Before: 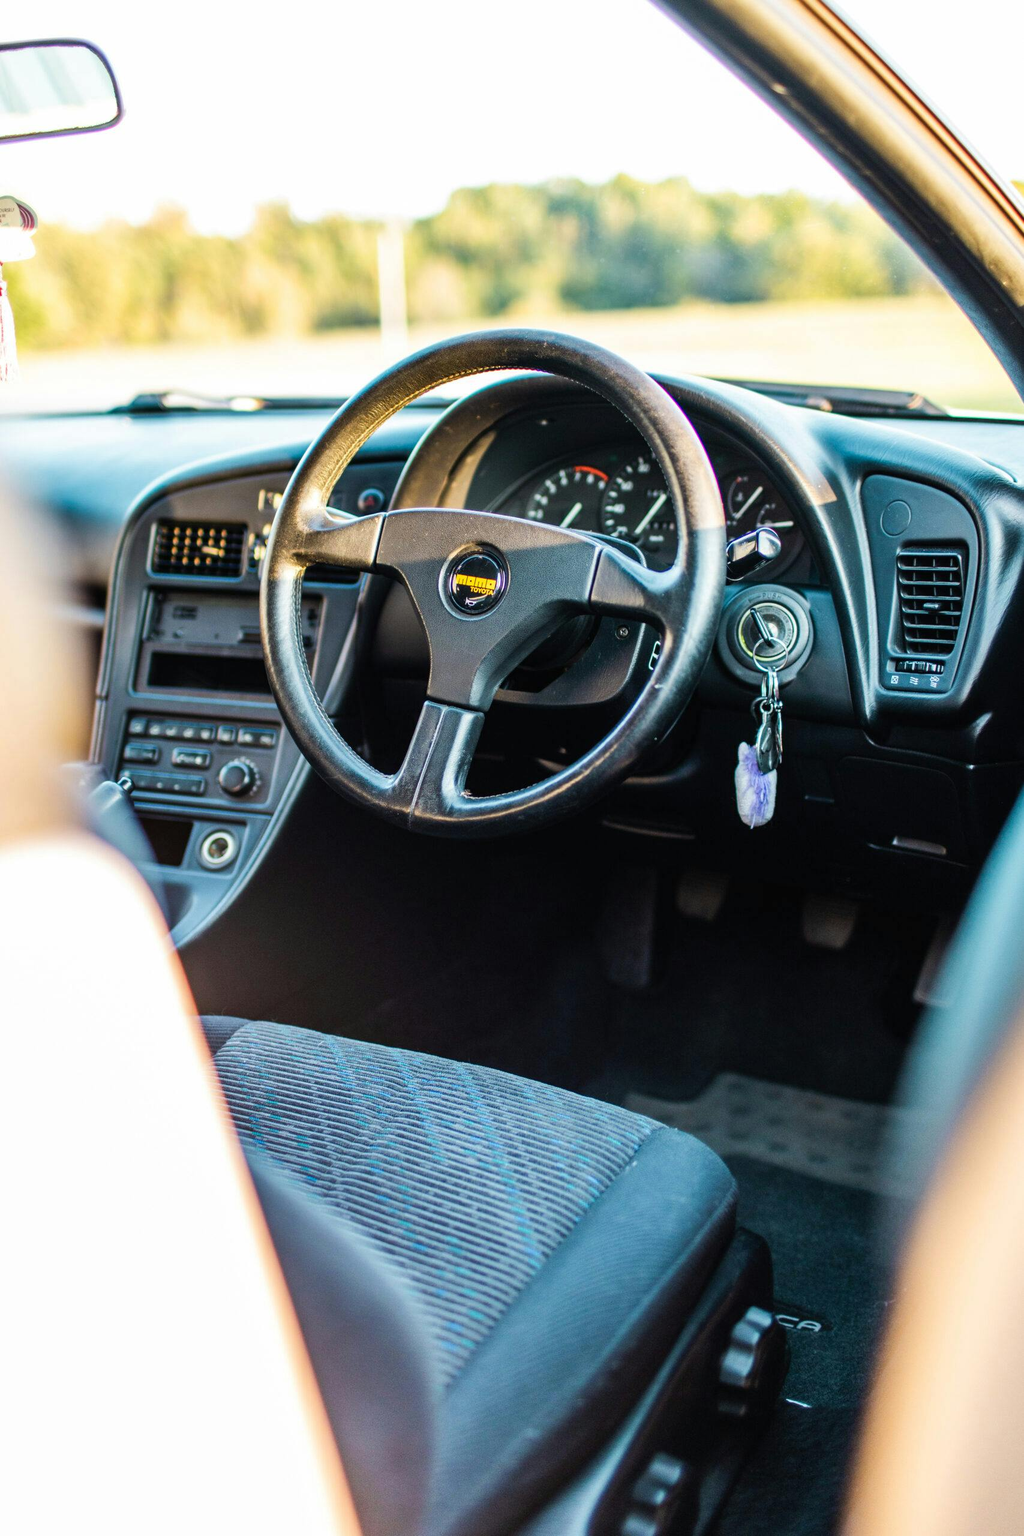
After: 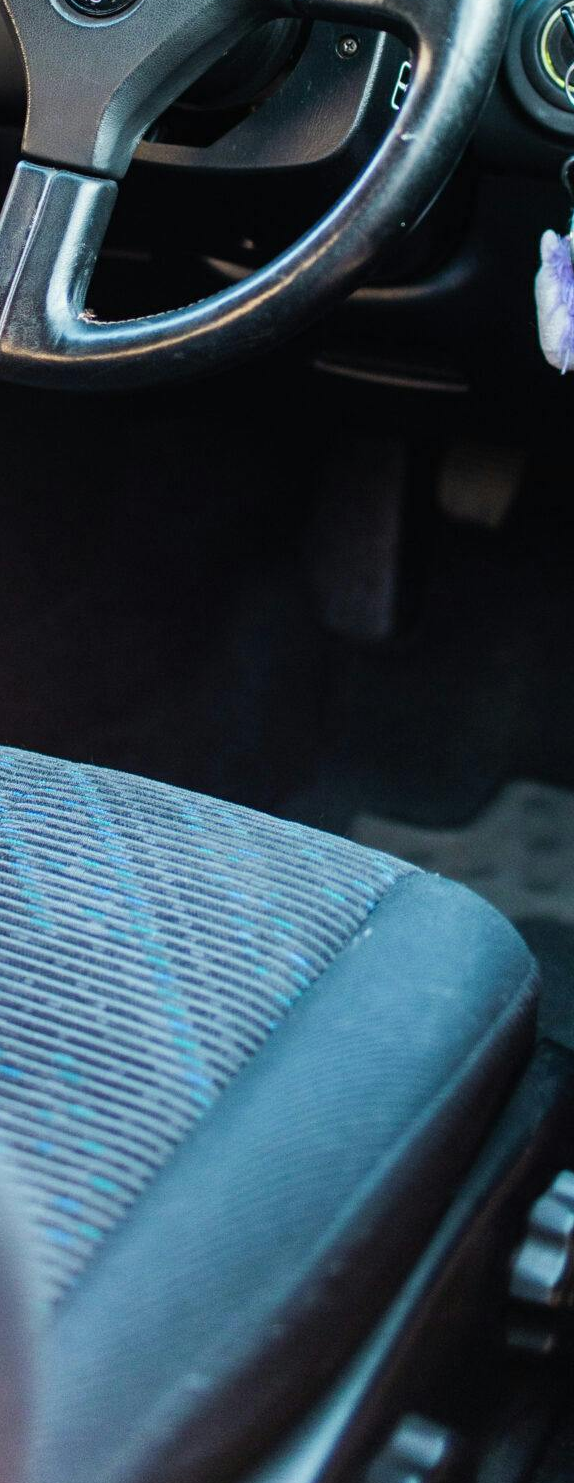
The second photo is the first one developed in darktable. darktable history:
crop: left 40.429%, top 39.372%, right 25.926%, bottom 2.673%
